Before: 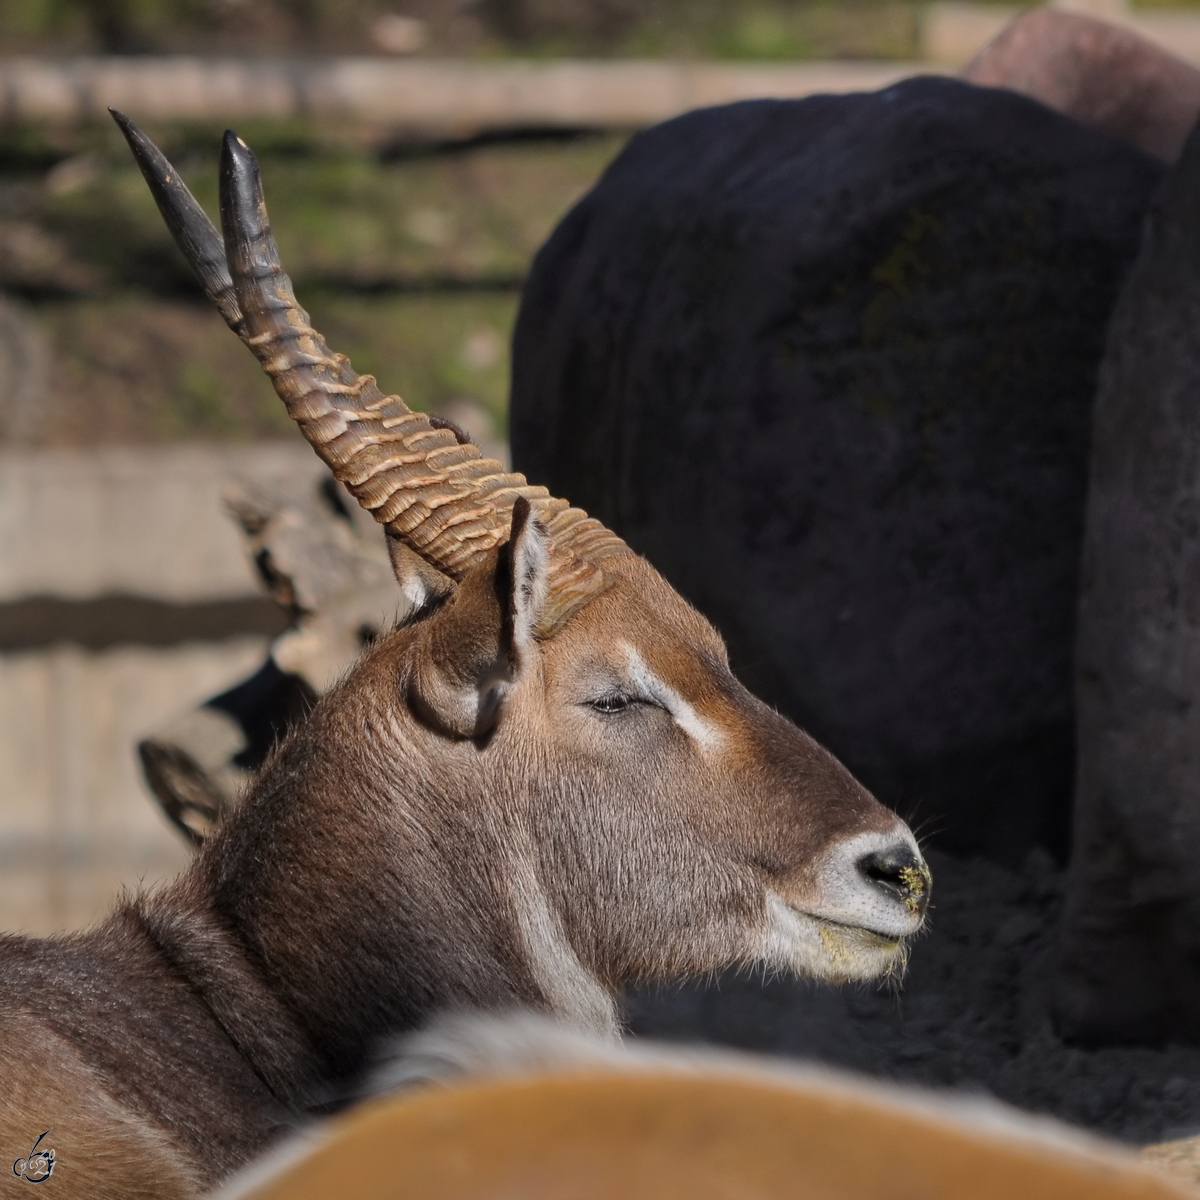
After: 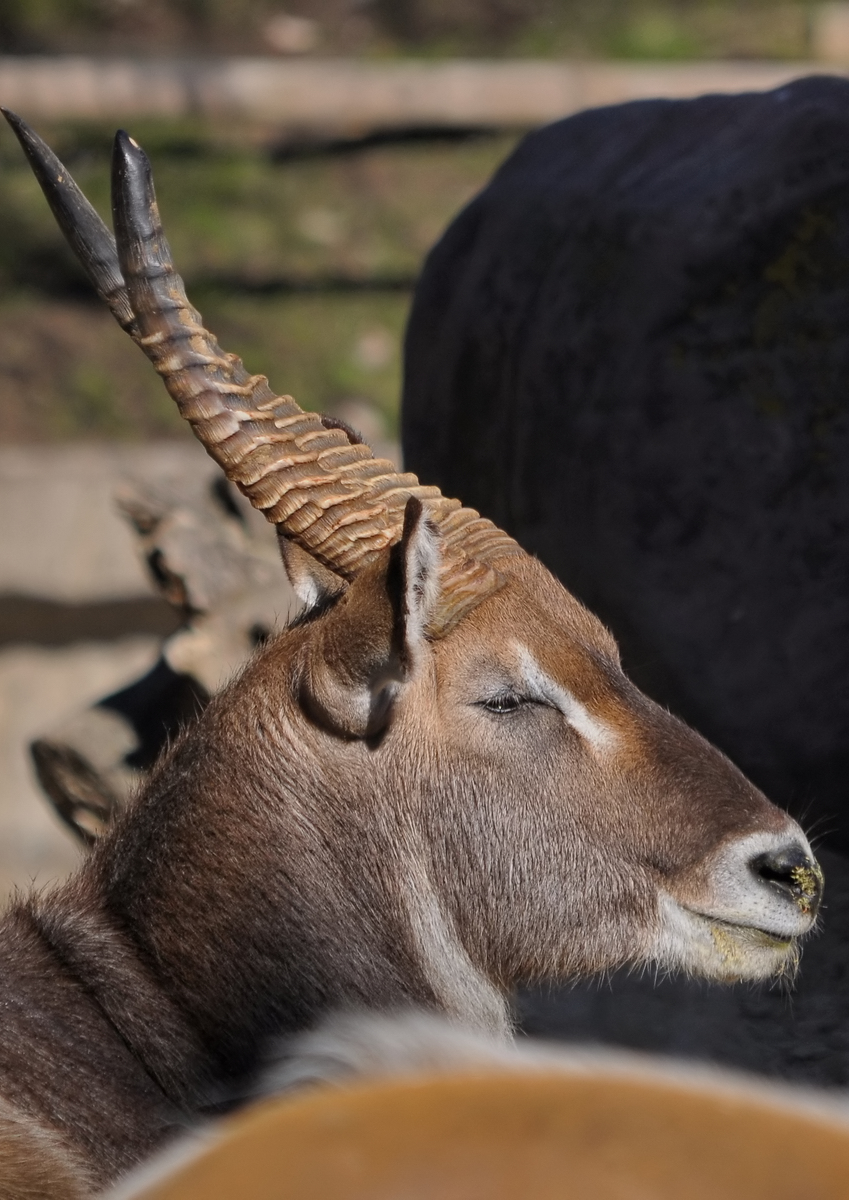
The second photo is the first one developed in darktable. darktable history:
crop and rotate: left 9.056%, right 20.177%
